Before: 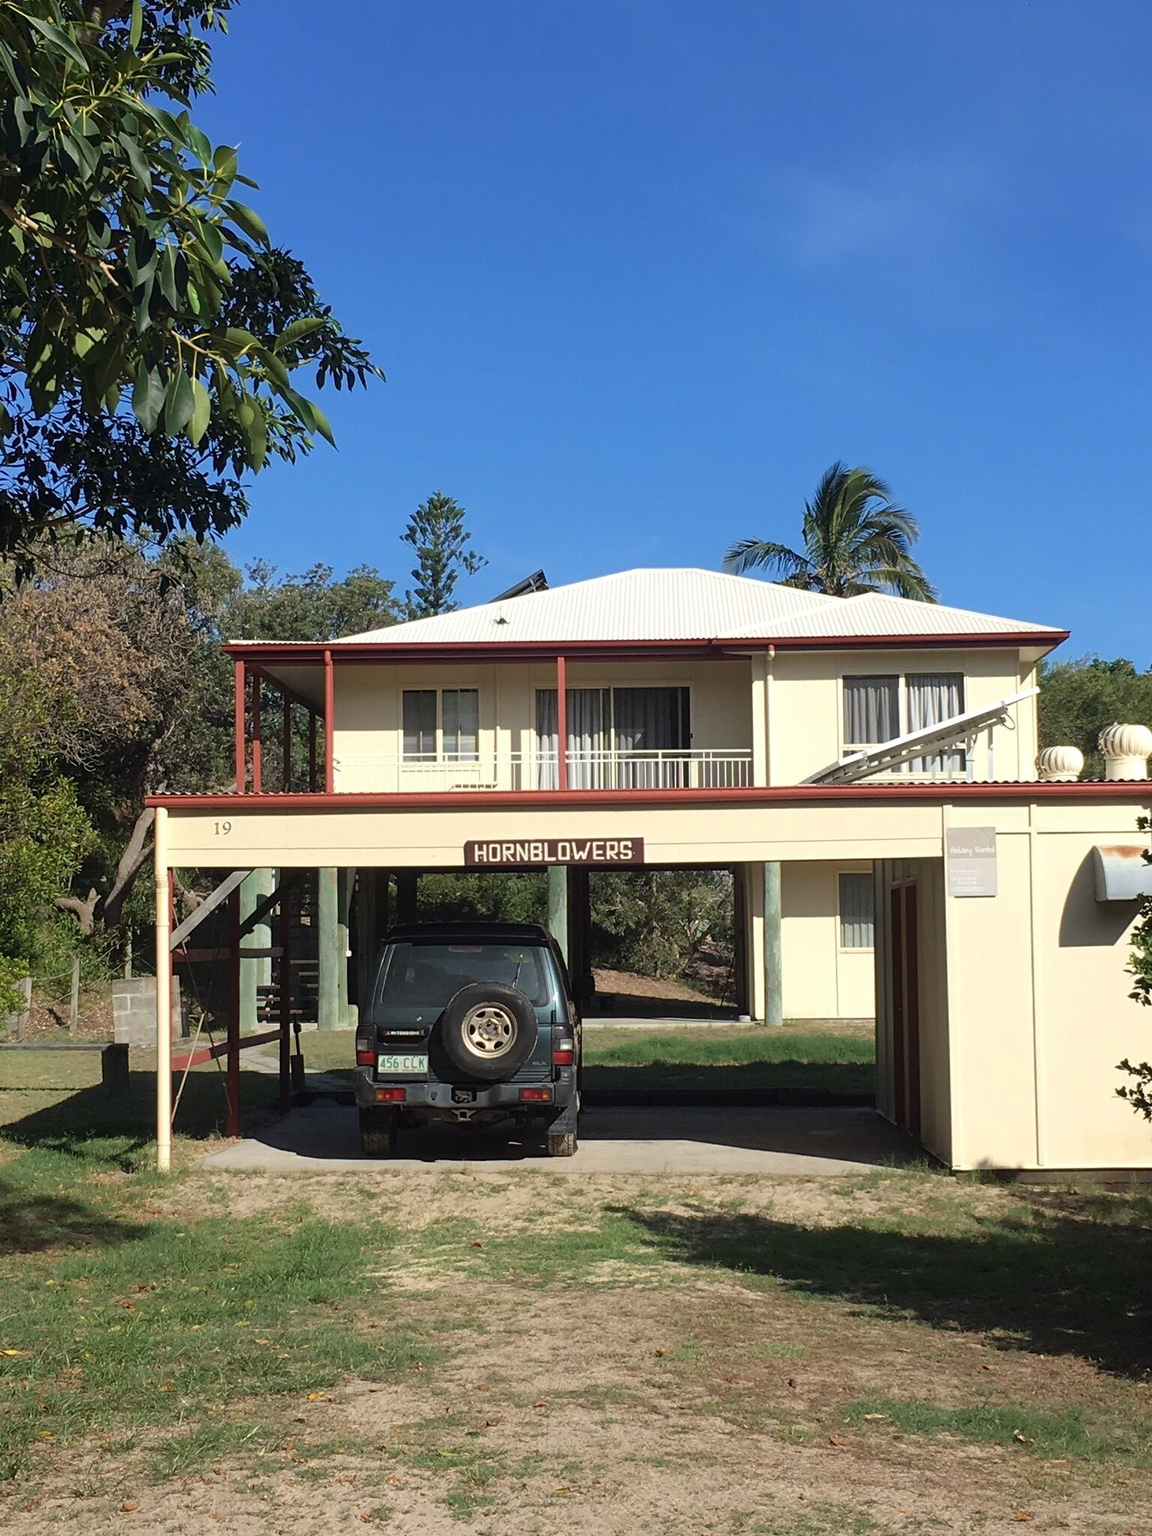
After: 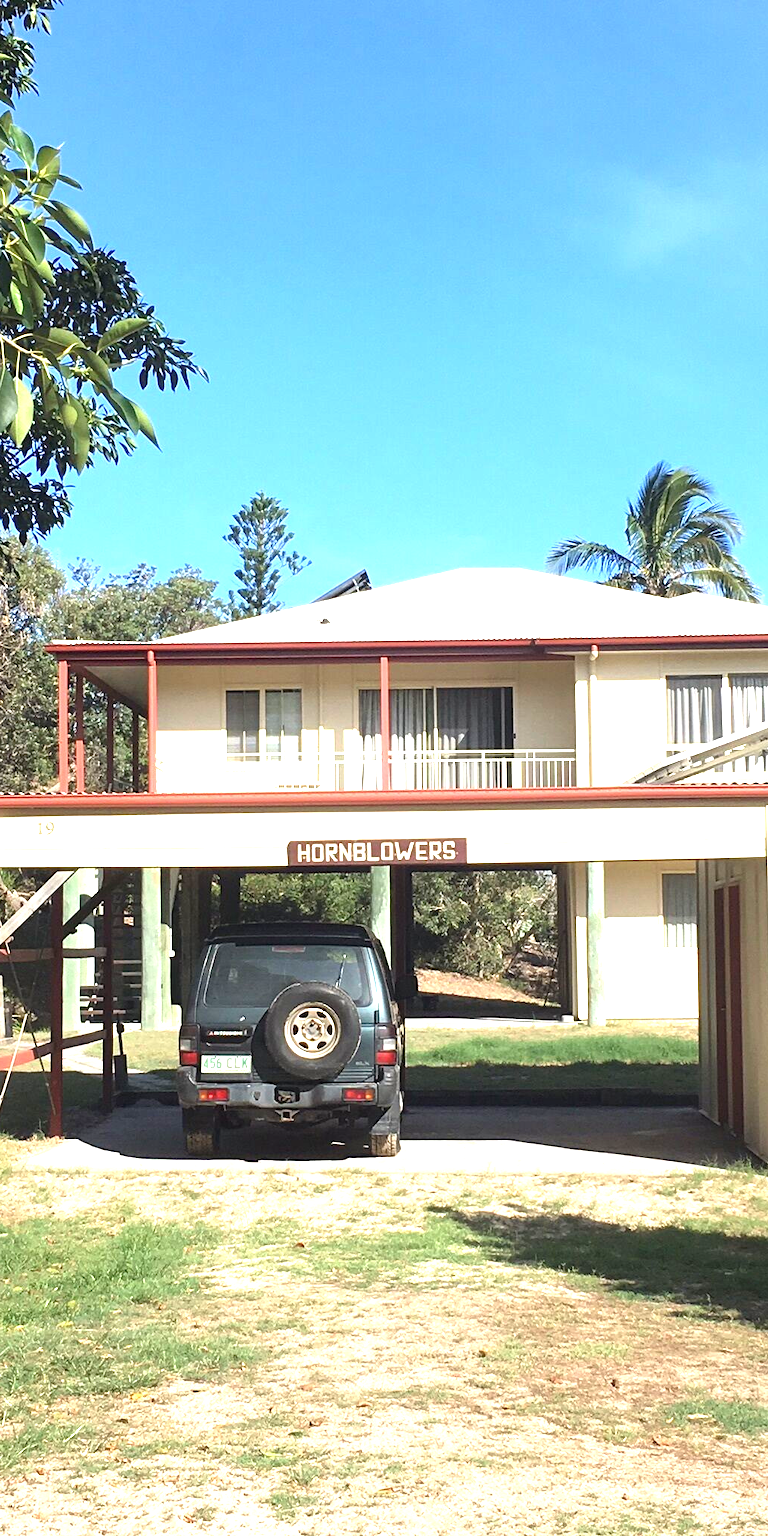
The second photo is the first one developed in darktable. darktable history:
crop and rotate: left 15.405%, right 17.891%
exposure: black level correction 0, exposure 1.692 EV, compensate highlight preservation false
